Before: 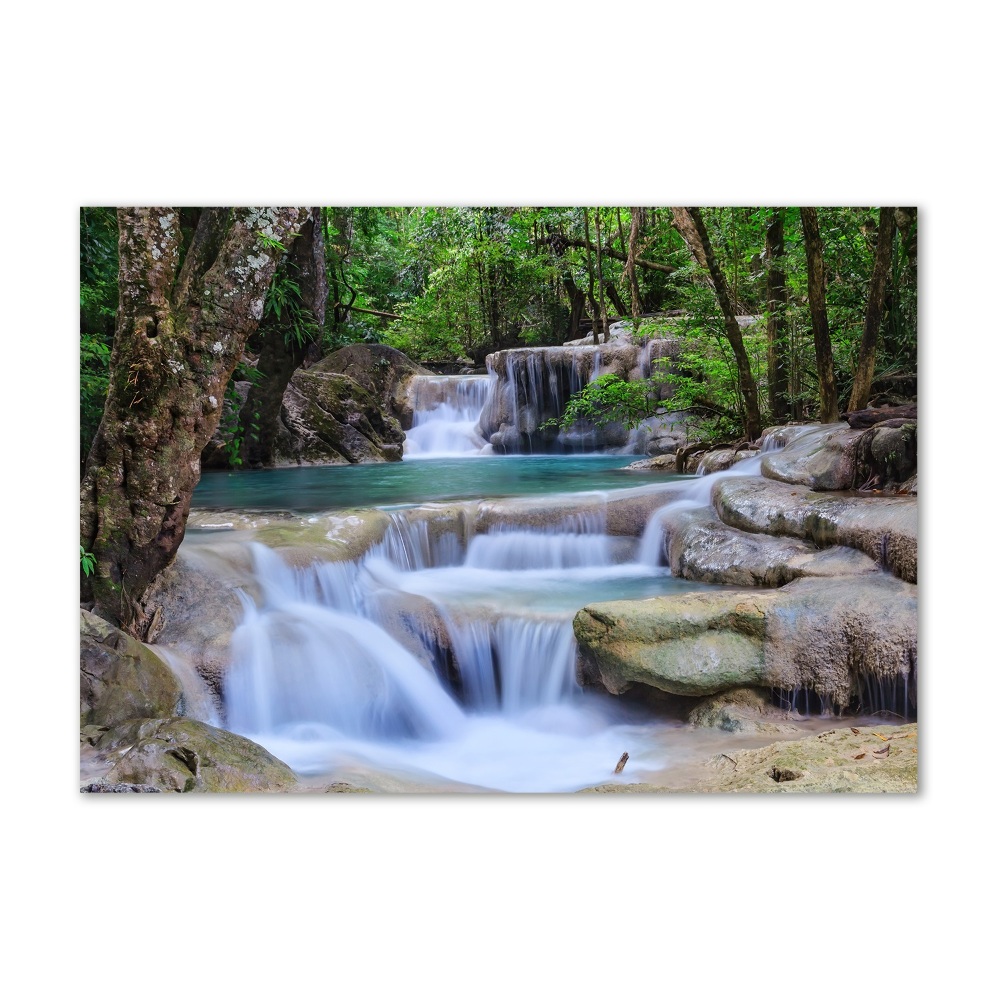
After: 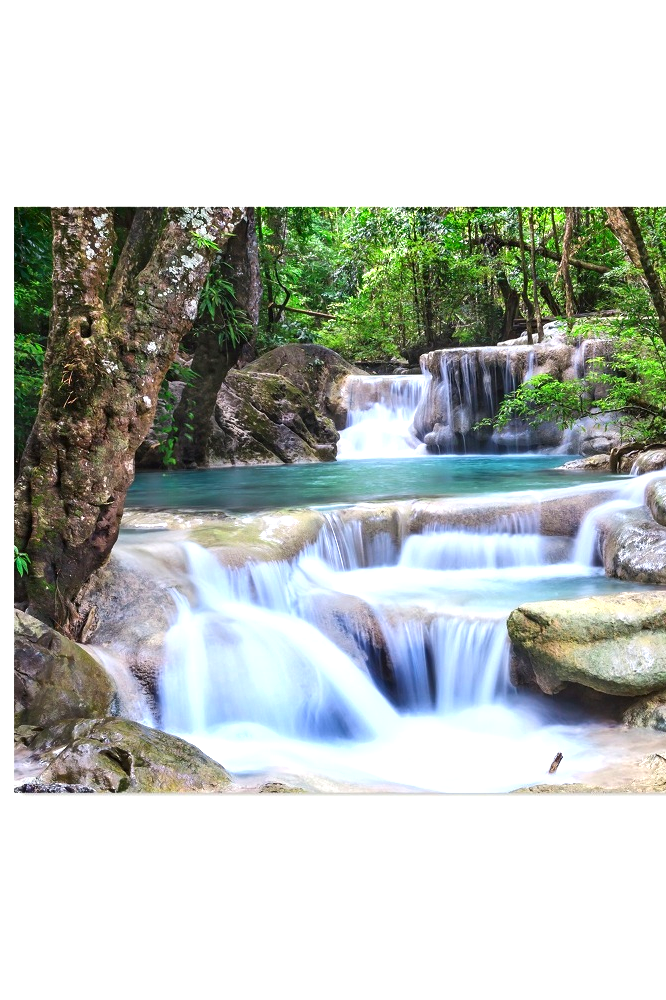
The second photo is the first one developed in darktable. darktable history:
shadows and highlights: shadows 32, highlights -32, soften with gaussian
crop and rotate: left 6.617%, right 26.717%
exposure: exposure 1 EV, compensate highlight preservation false
